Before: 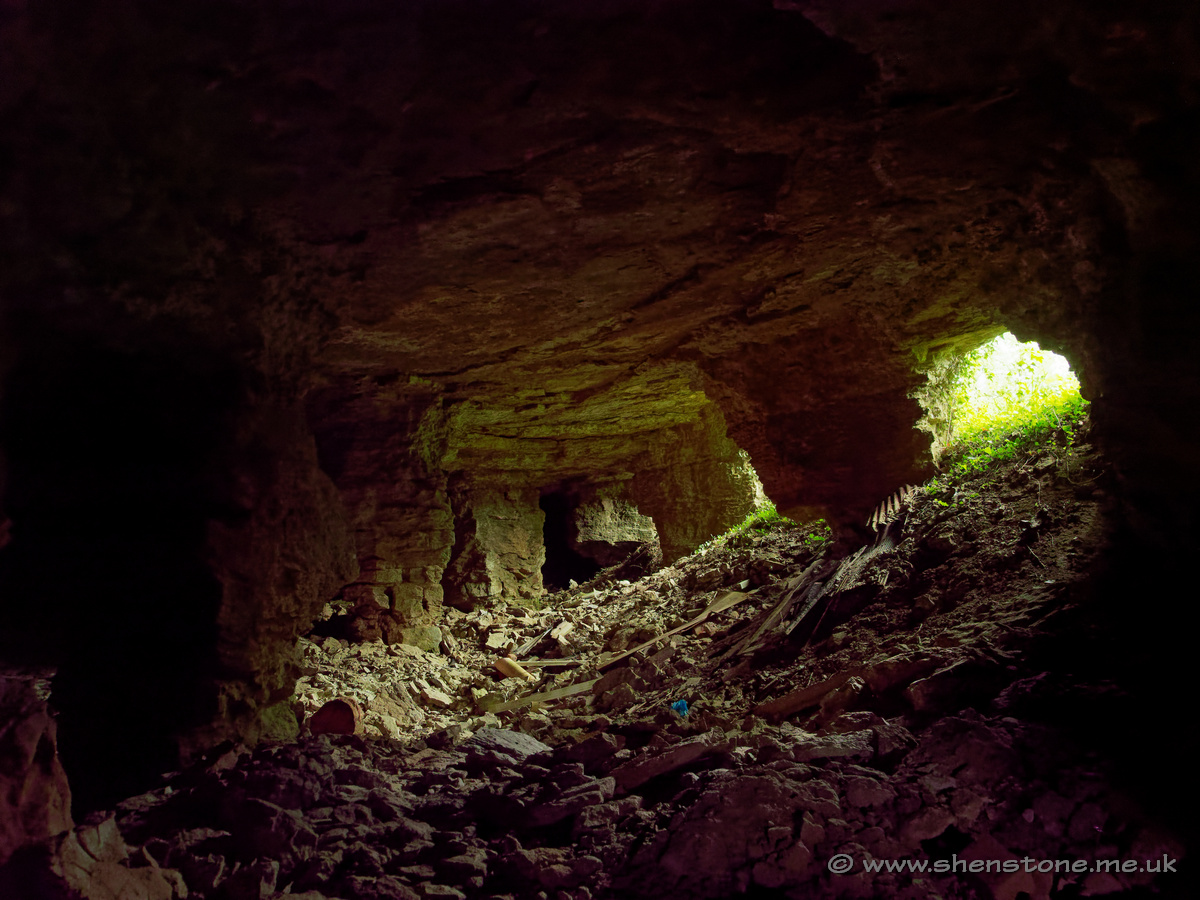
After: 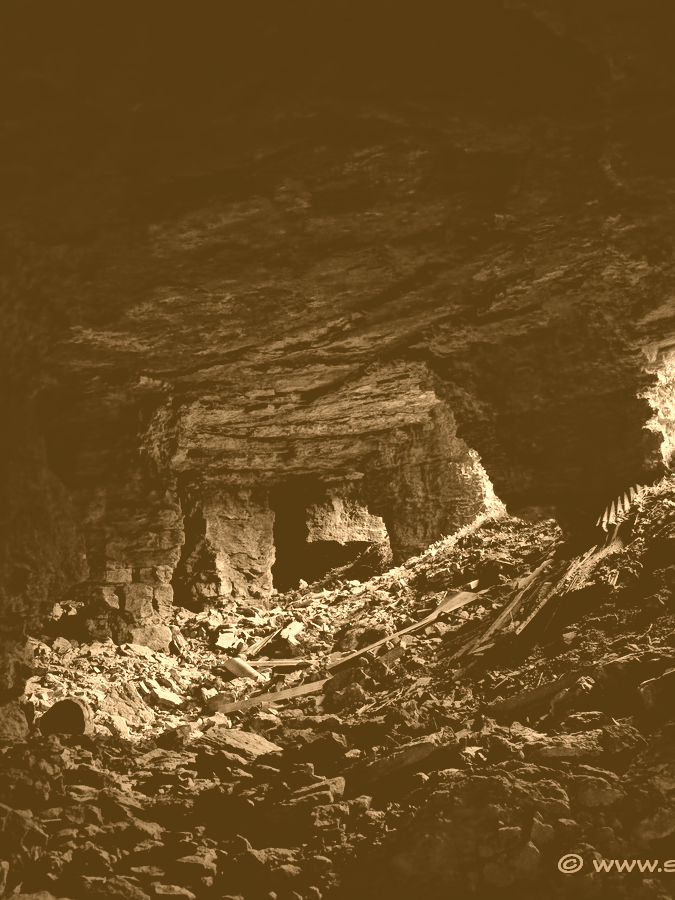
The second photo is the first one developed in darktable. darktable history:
crop and rotate: left 22.516%, right 21.234%
tone equalizer: on, module defaults
exposure: exposure -1 EV, compensate highlight preservation false
tone curve: curves: ch0 [(0, 0) (0.004, 0.001) (0.133, 0.112) (0.325, 0.362) (0.832, 0.893) (1, 1)], color space Lab, linked channels, preserve colors none
local contrast: mode bilateral grid, contrast 20, coarseness 19, detail 163%, midtone range 0.2
colorize: hue 28.8°, source mix 100%
